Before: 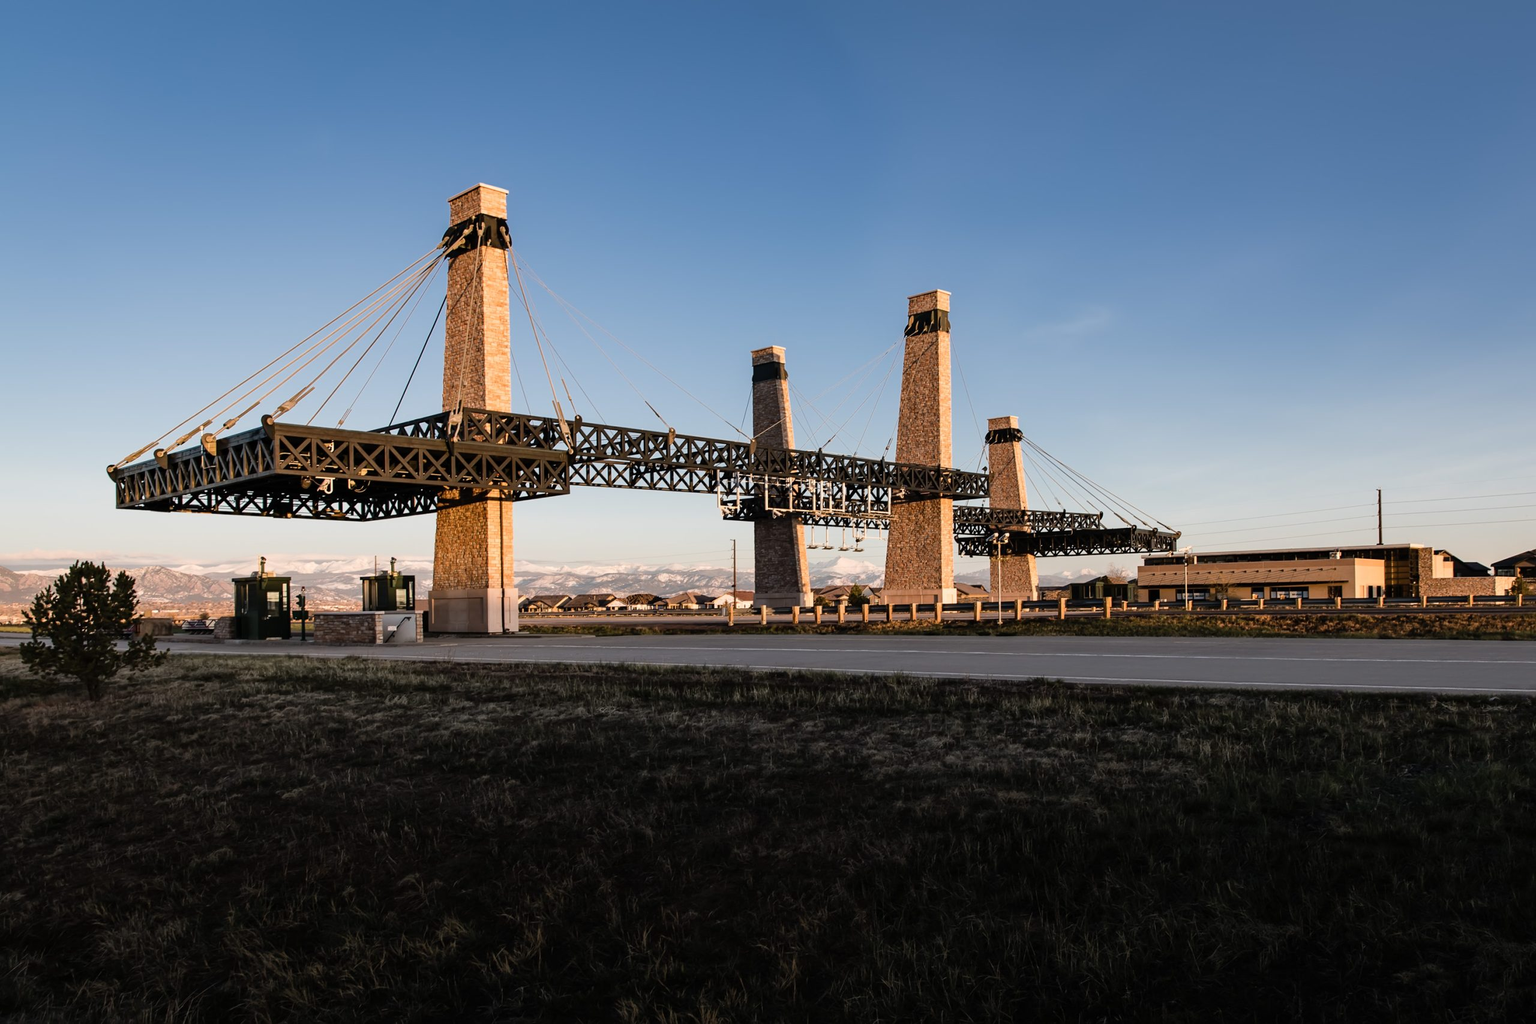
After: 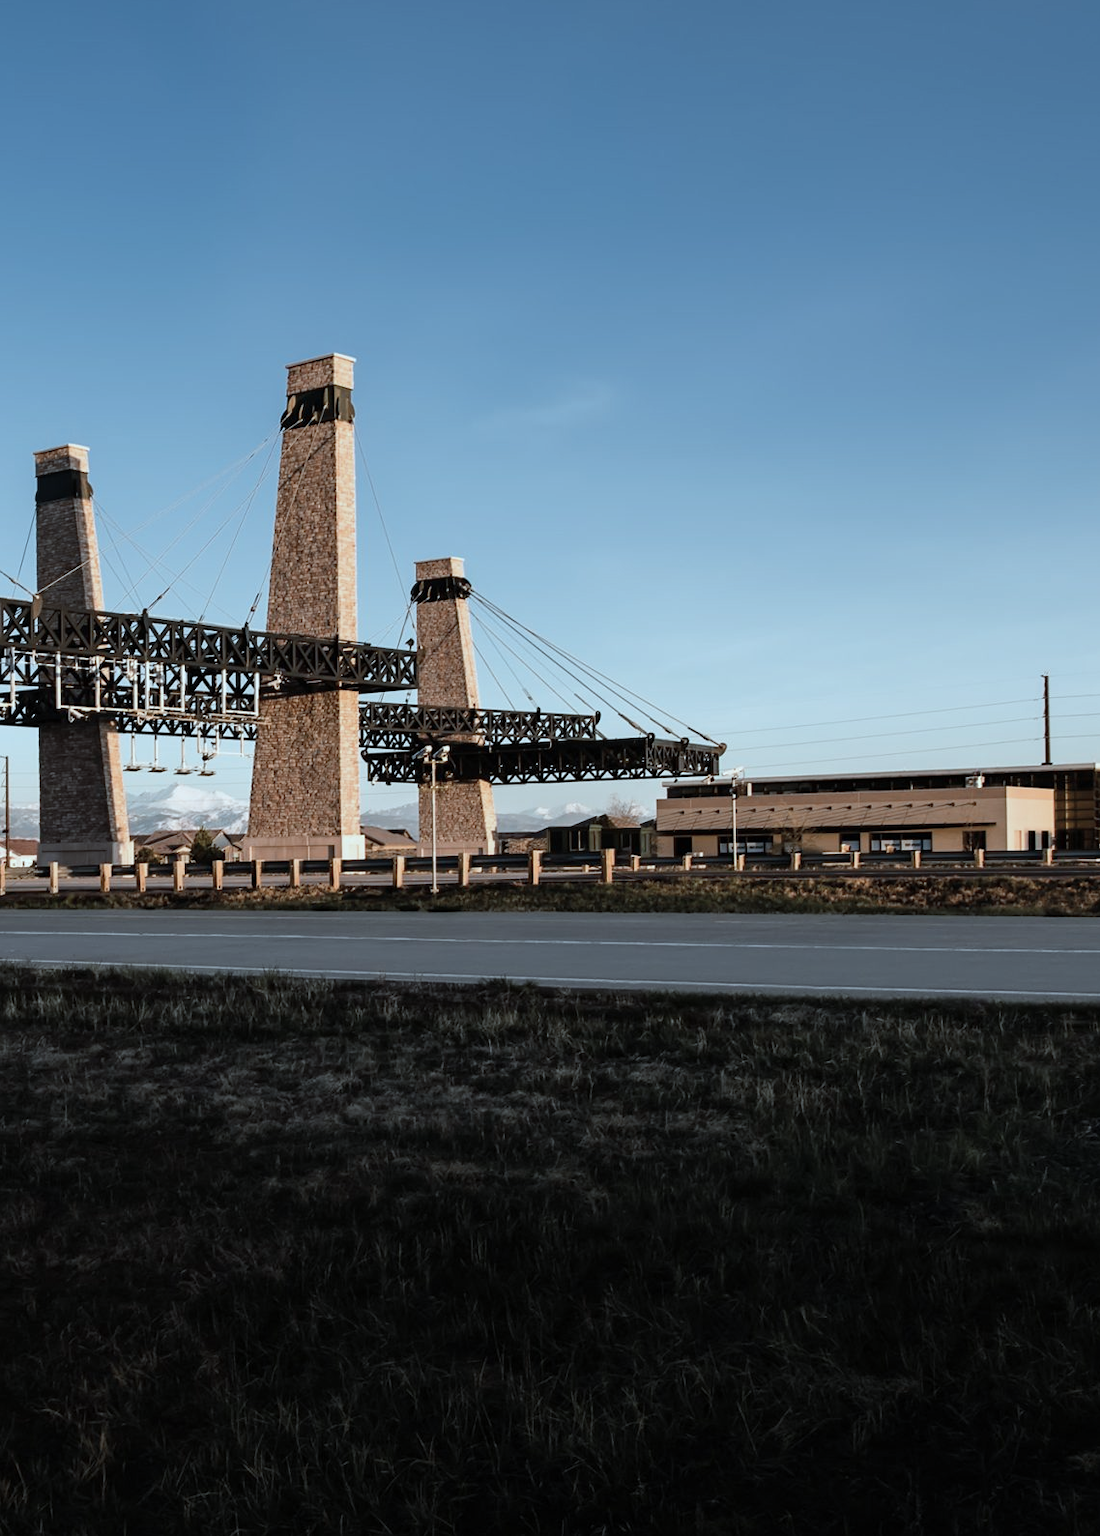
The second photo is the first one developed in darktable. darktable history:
color correction: highlights a* -12.24, highlights b* -17.97, saturation 0.712
crop: left 47.547%, top 6.909%, right 7.989%
